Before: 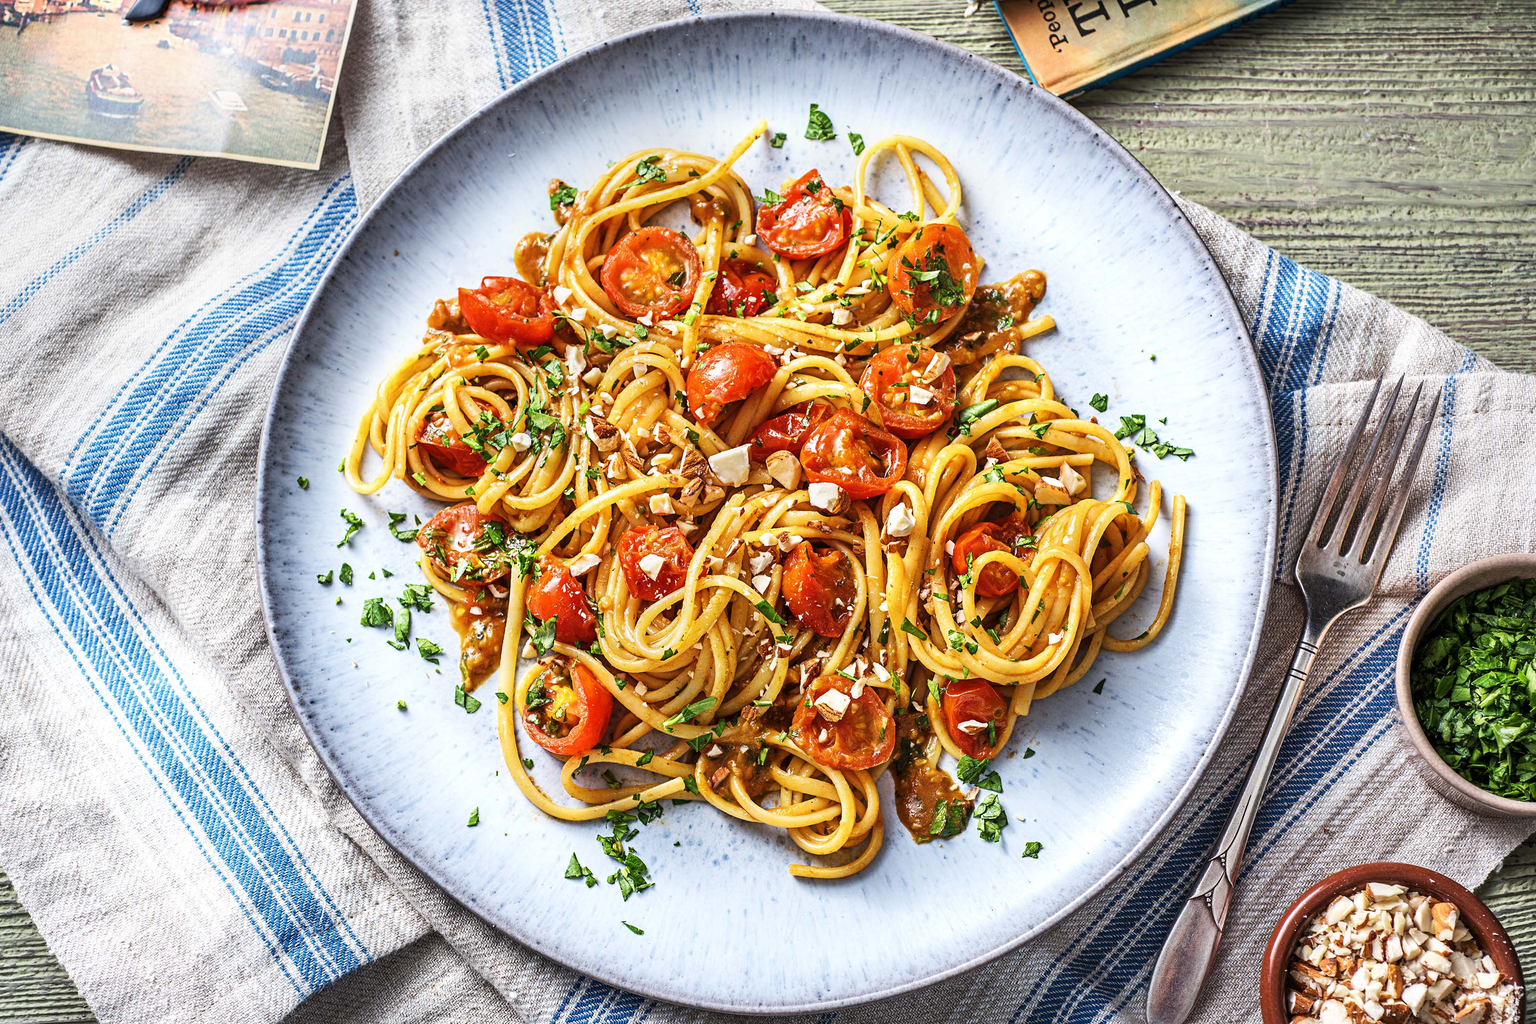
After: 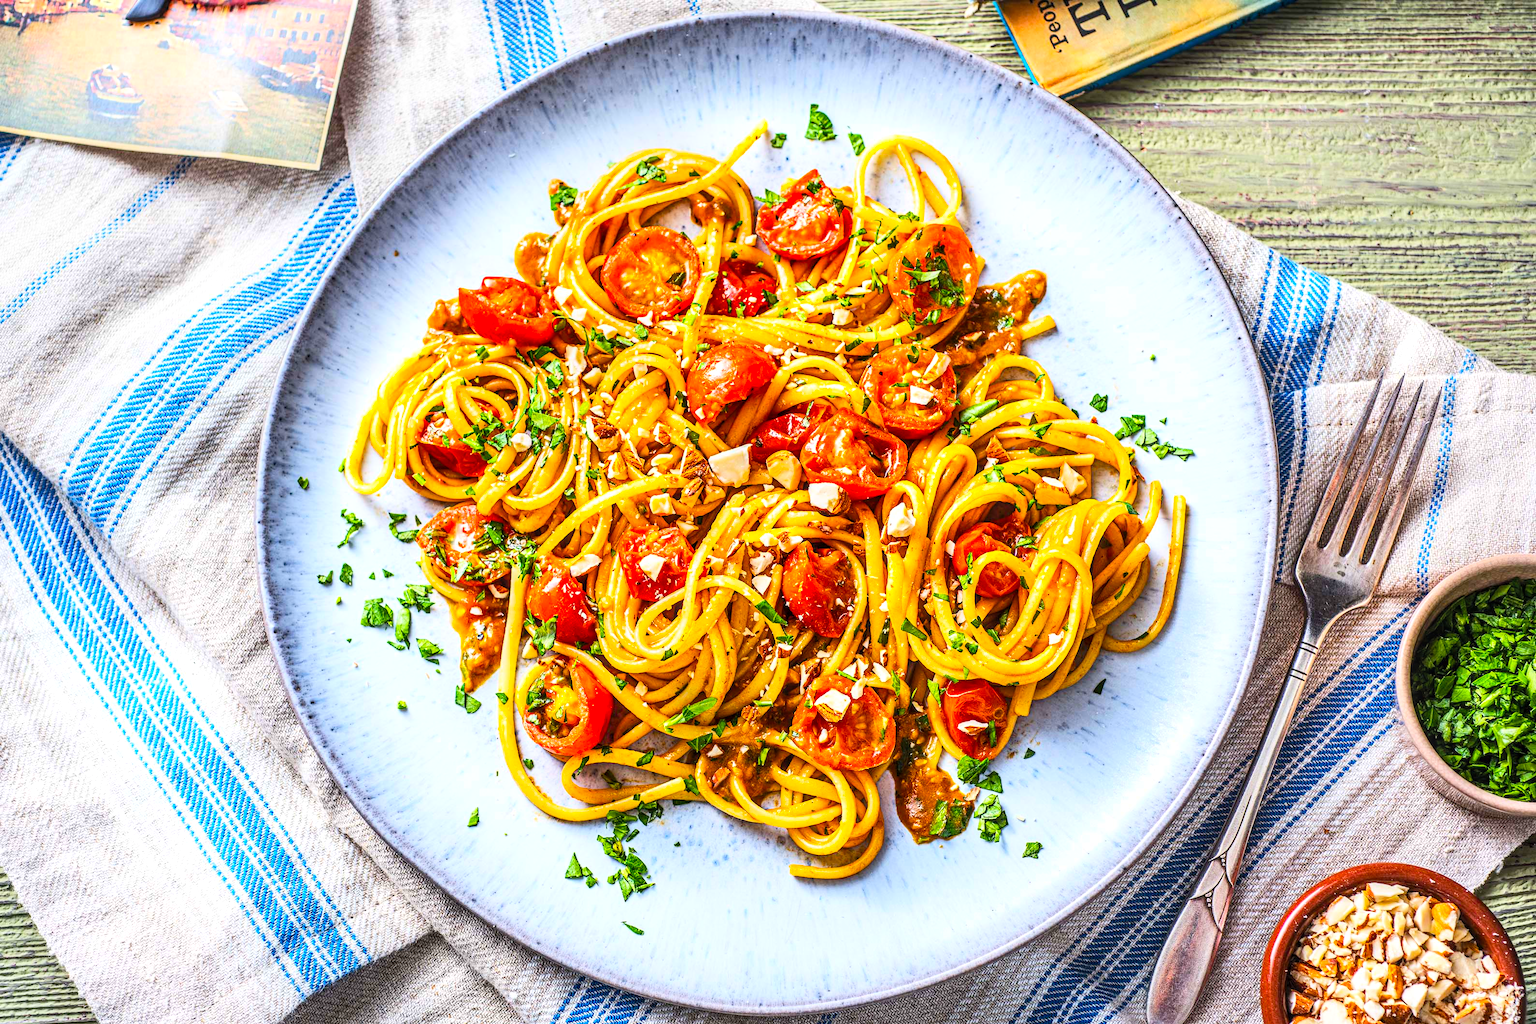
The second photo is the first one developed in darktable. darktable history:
contrast brightness saturation: contrast 0.2, brightness 0.16, saturation 0.22
local contrast: on, module defaults
color balance rgb: perceptual saturation grading › global saturation 25%, perceptual brilliance grading › mid-tones 10%, perceptual brilliance grading › shadows 15%, global vibrance 20%
